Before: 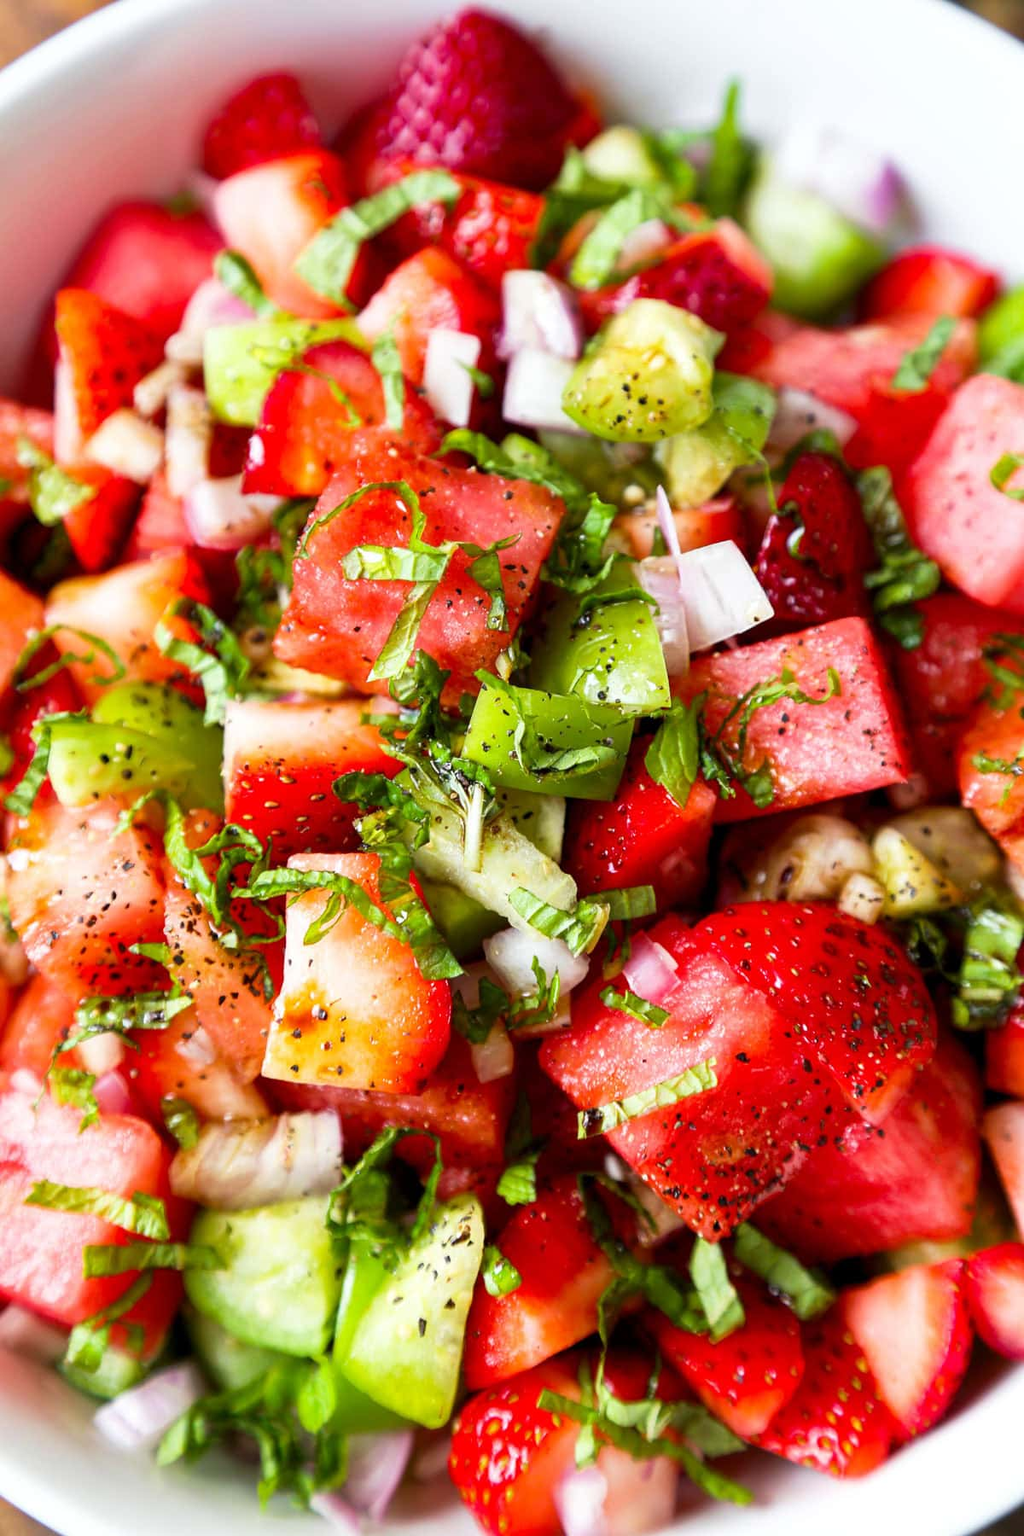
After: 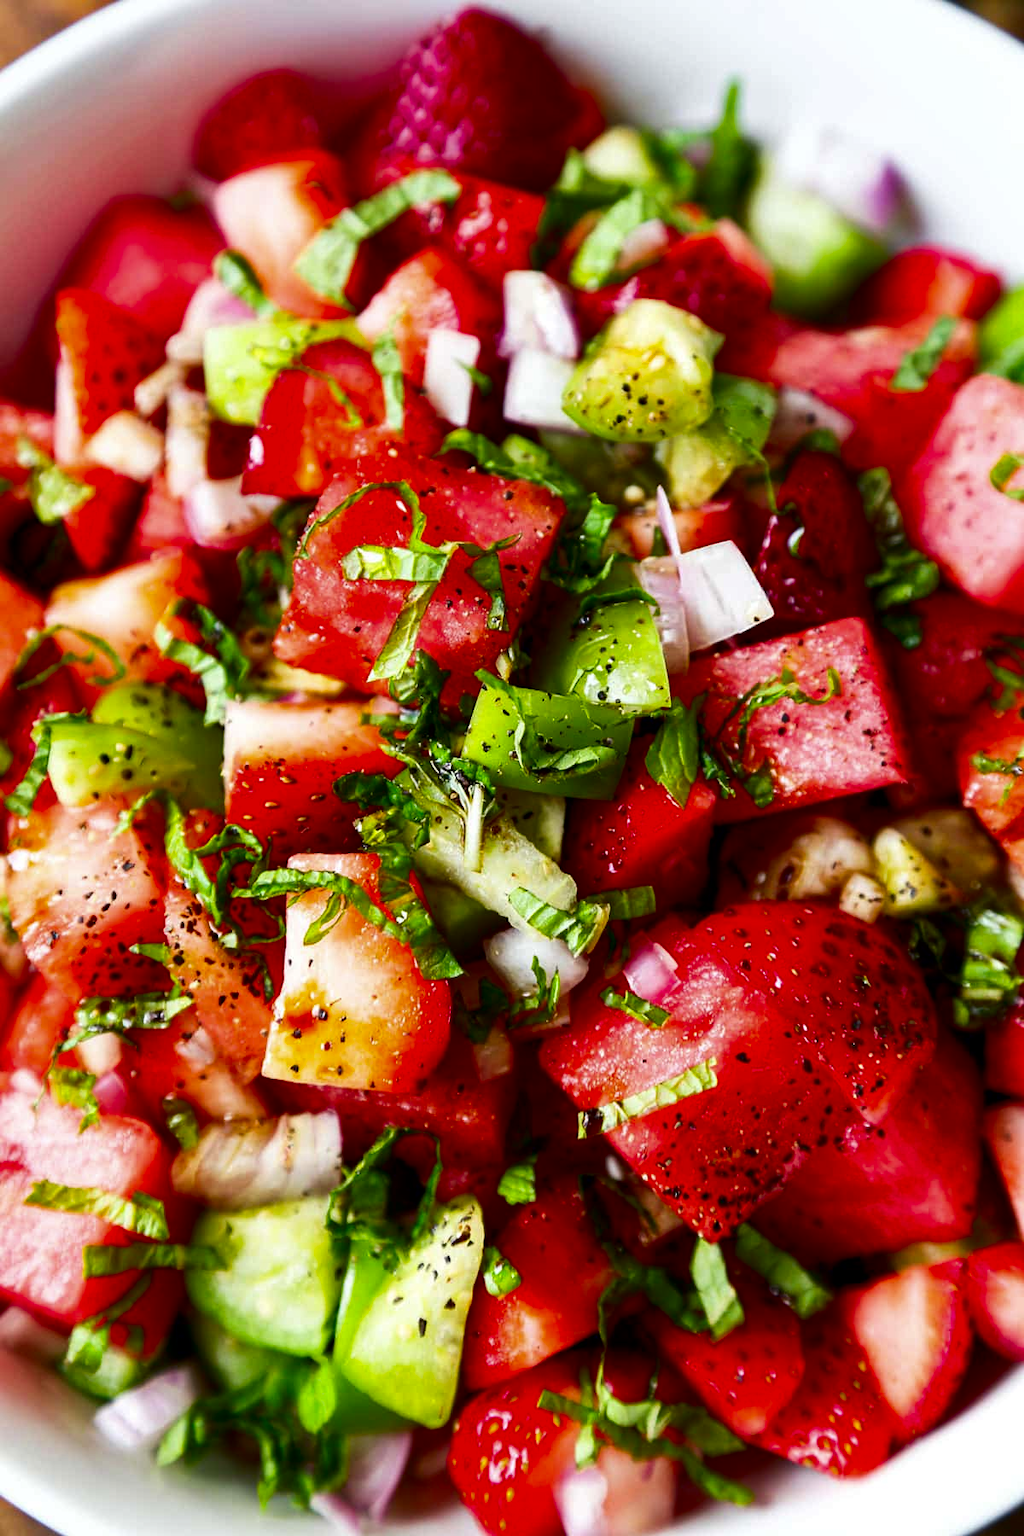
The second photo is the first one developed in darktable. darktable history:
contrast brightness saturation: contrast 0.103, brightness -0.28, saturation 0.143
